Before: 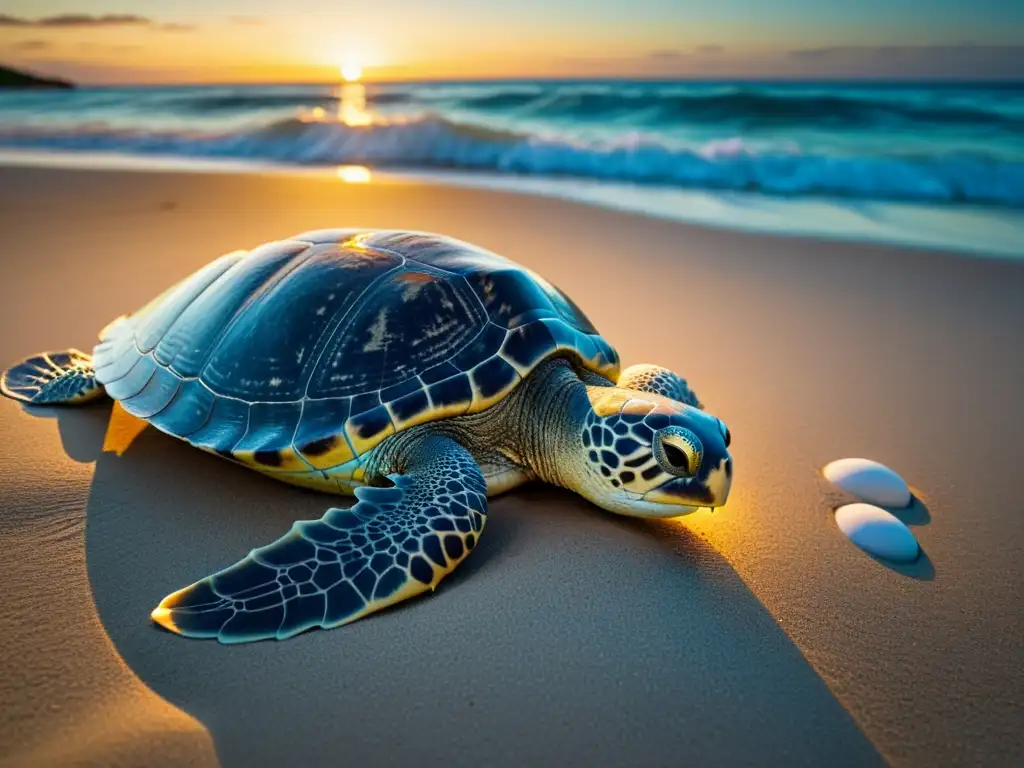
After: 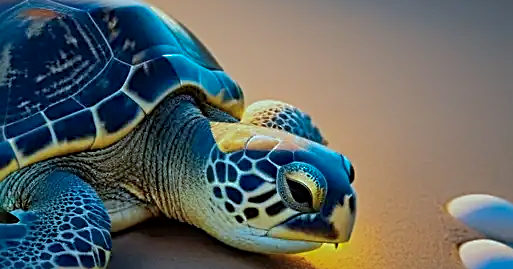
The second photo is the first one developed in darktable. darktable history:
exposure: exposure -0.212 EV, compensate highlight preservation false
crop: left 36.742%, top 34.396%, right 13.068%, bottom 30.474%
shadows and highlights: shadows 39.36, highlights -59.89
color calibration: illuminant F (fluorescent), F source F9 (Cool White Deluxe 4150 K) – high CRI, x 0.375, y 0.373, temperature 4153.48 K
sharpen: radius 2.531, amount 0.625
